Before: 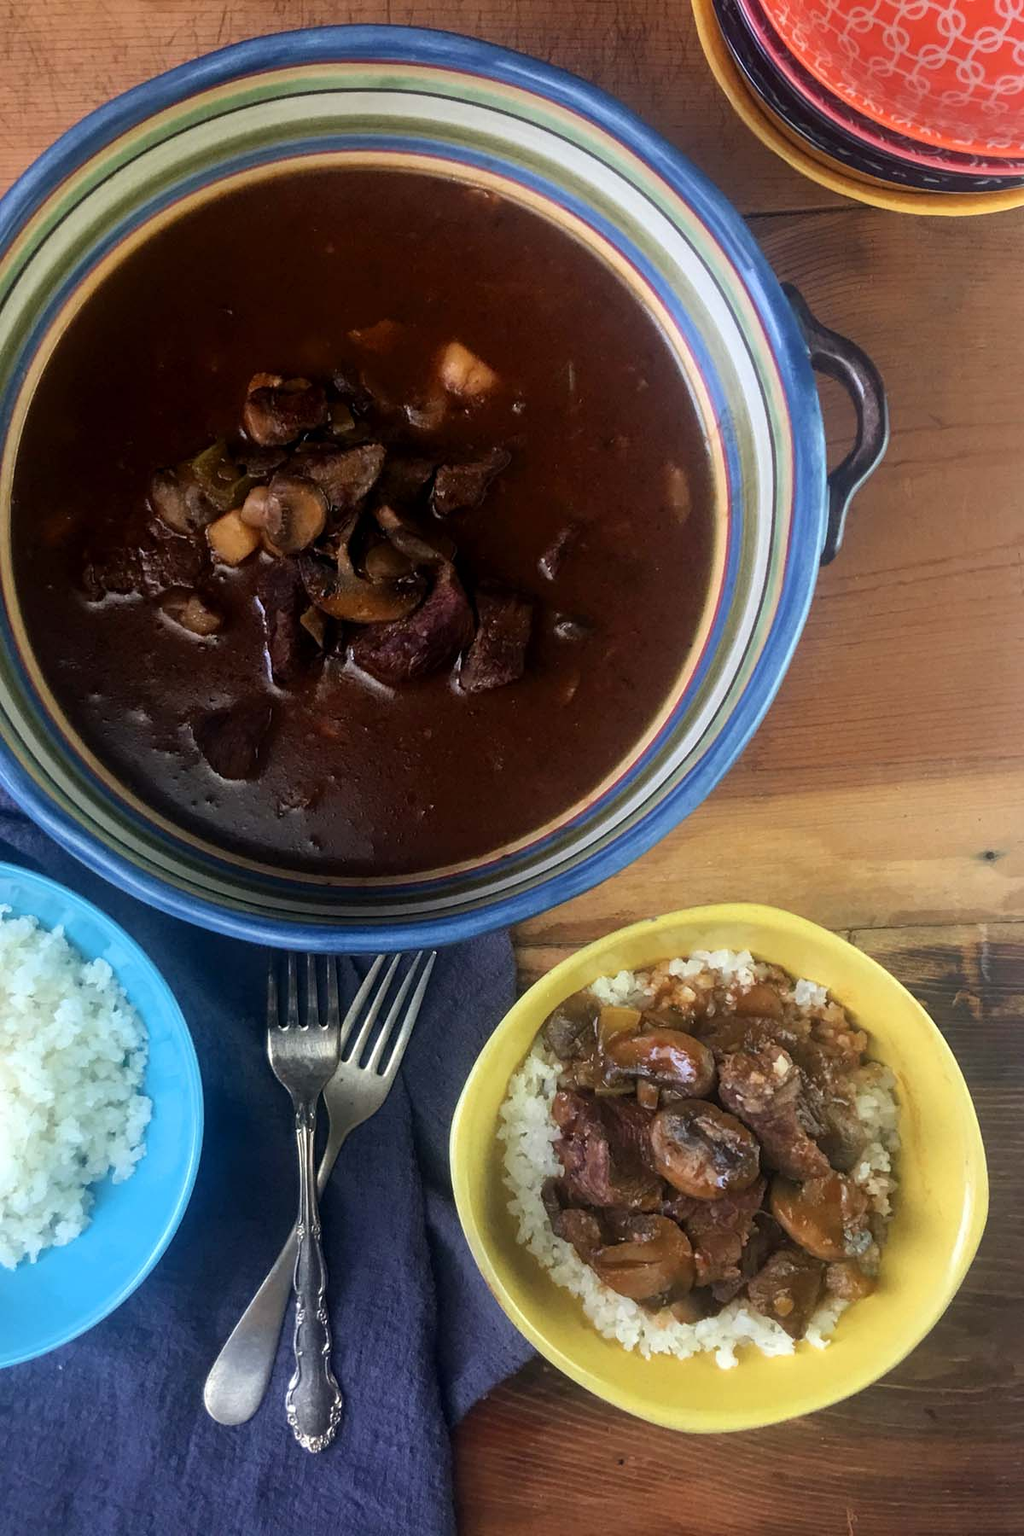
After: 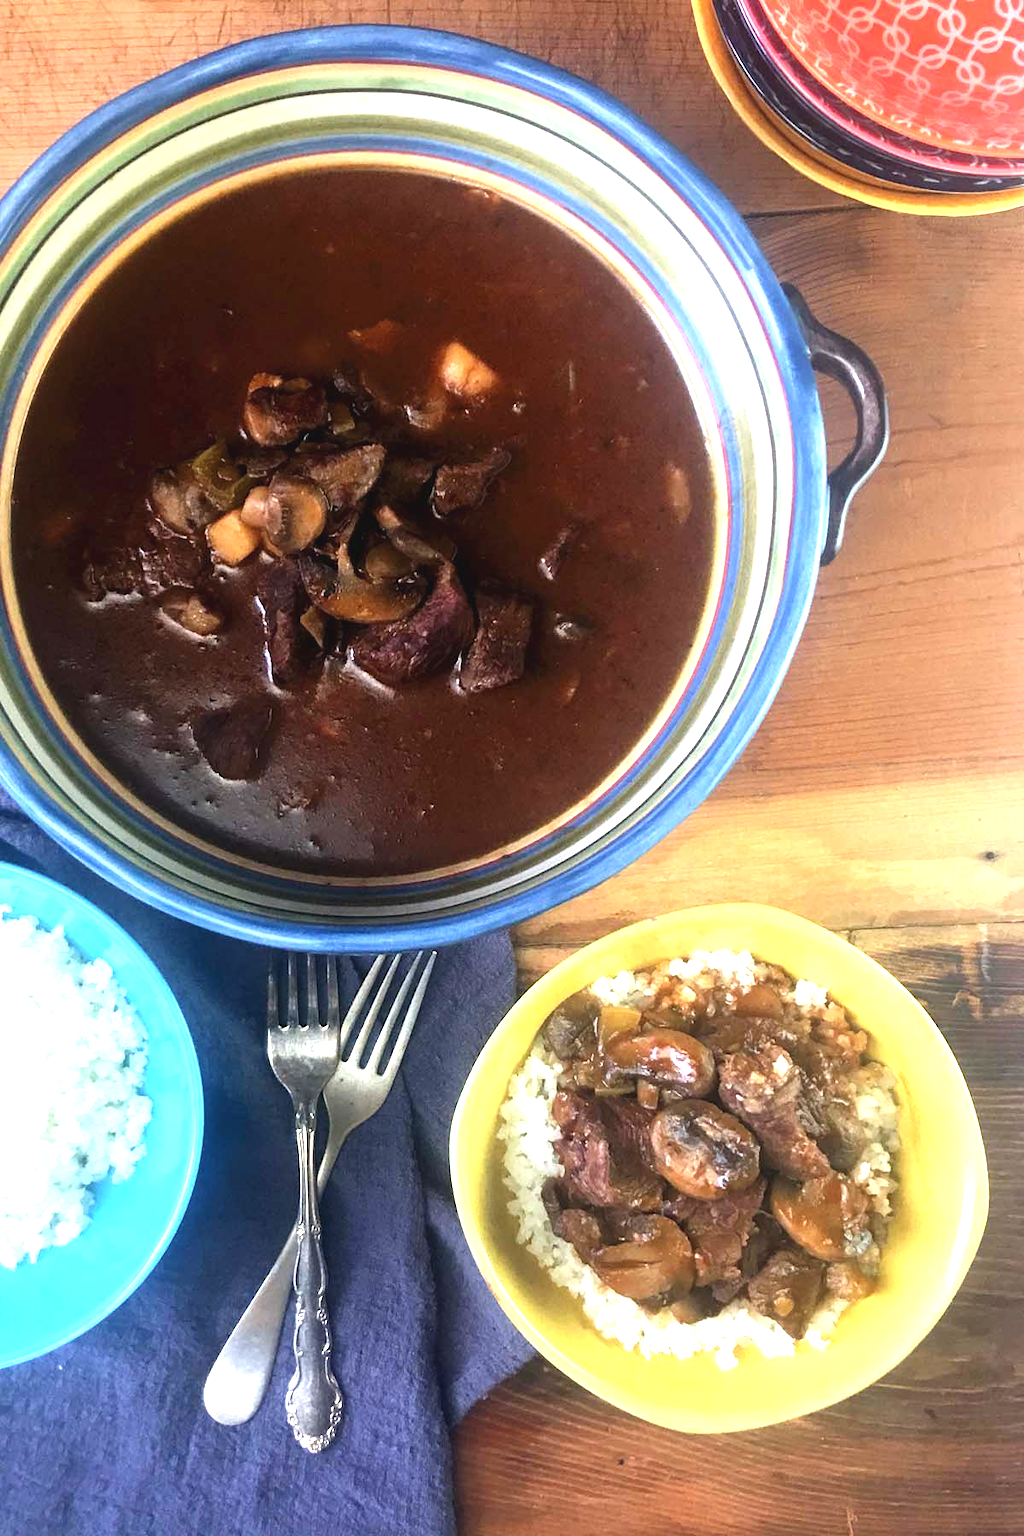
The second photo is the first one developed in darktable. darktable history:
exposure: black level correction -0.002, exposure 1.358 EV, compensate highlight preservation false
